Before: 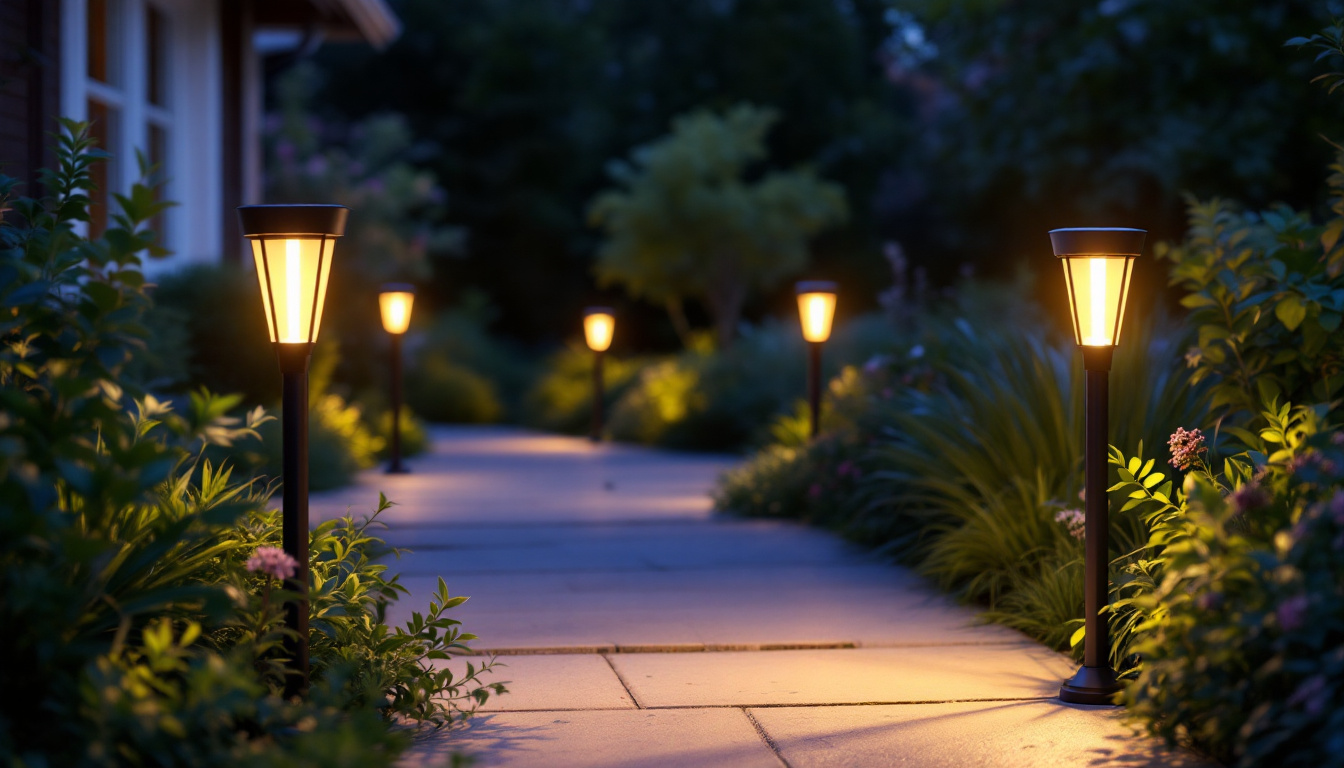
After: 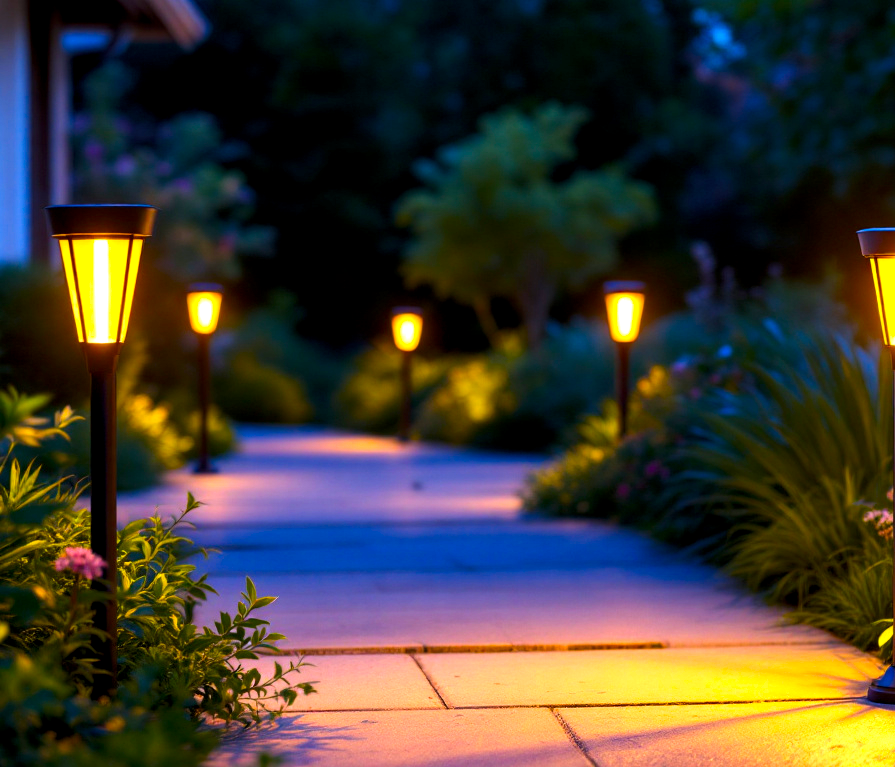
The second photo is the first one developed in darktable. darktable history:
crop and rotate: left 14.292%, right 19.041%
levels: levels [0.016, 0.484, 0.953]
contrast brightness saturation: contrast 0.09, saturation 0.28
local contrast: highlights 100%, shadows 100%, detail 120%, midtone range 0.2
color balance rgb: perceptual saturation grading › global saturation 36%, perceptual brilliance grading › global brilliance 10%, global vibrance 20%
